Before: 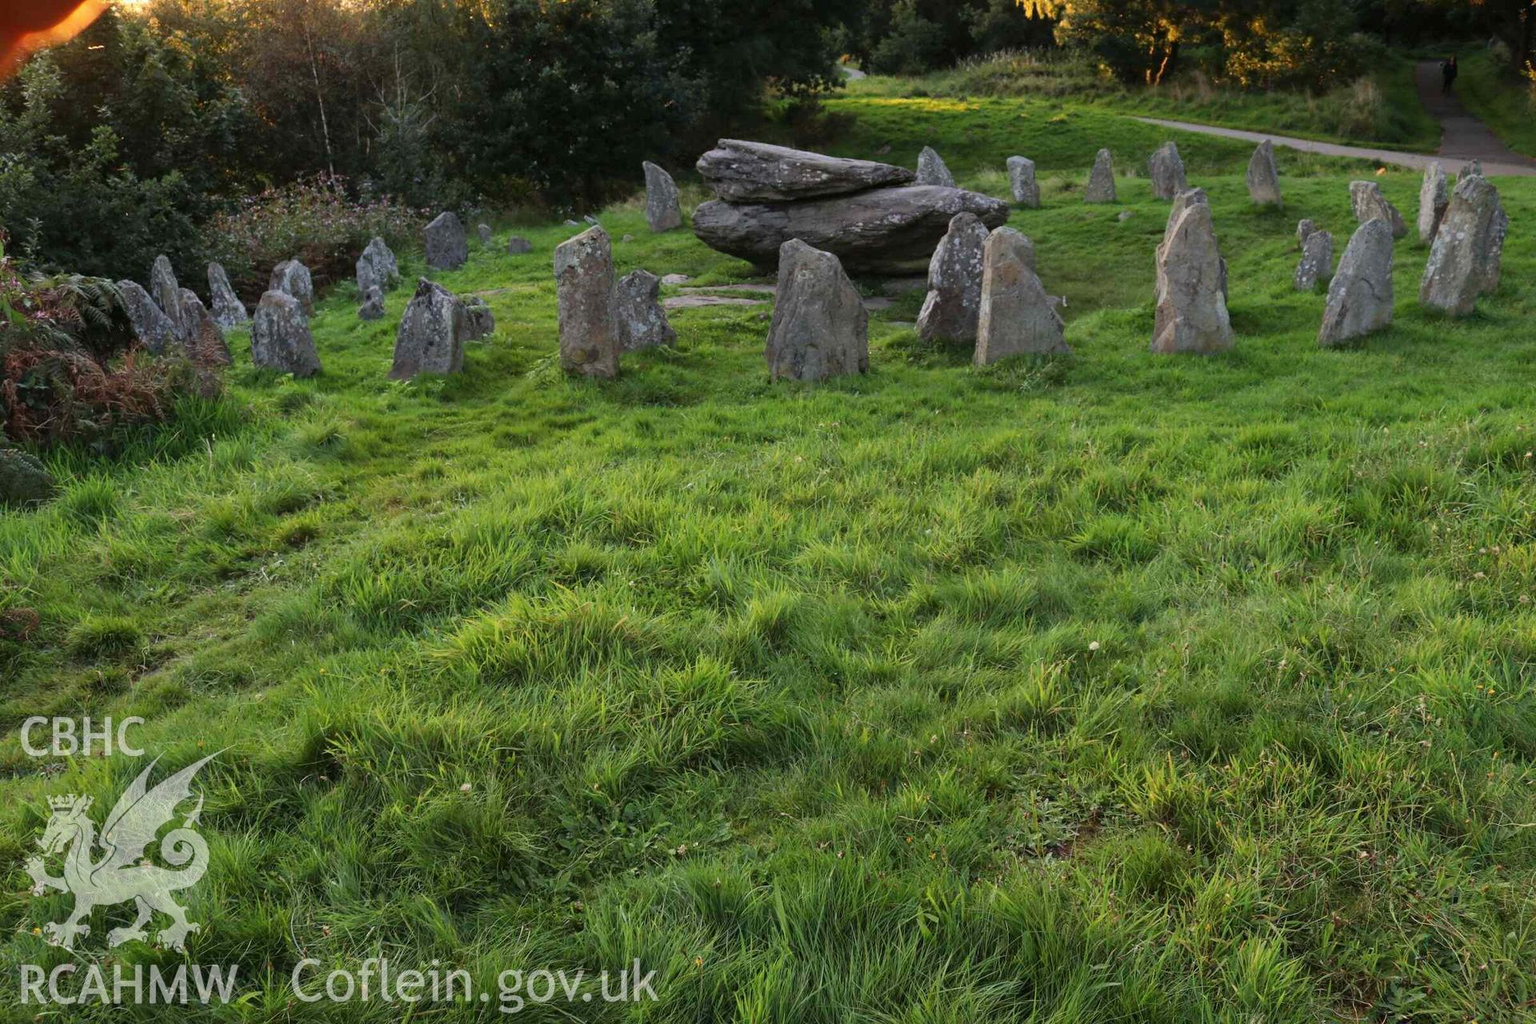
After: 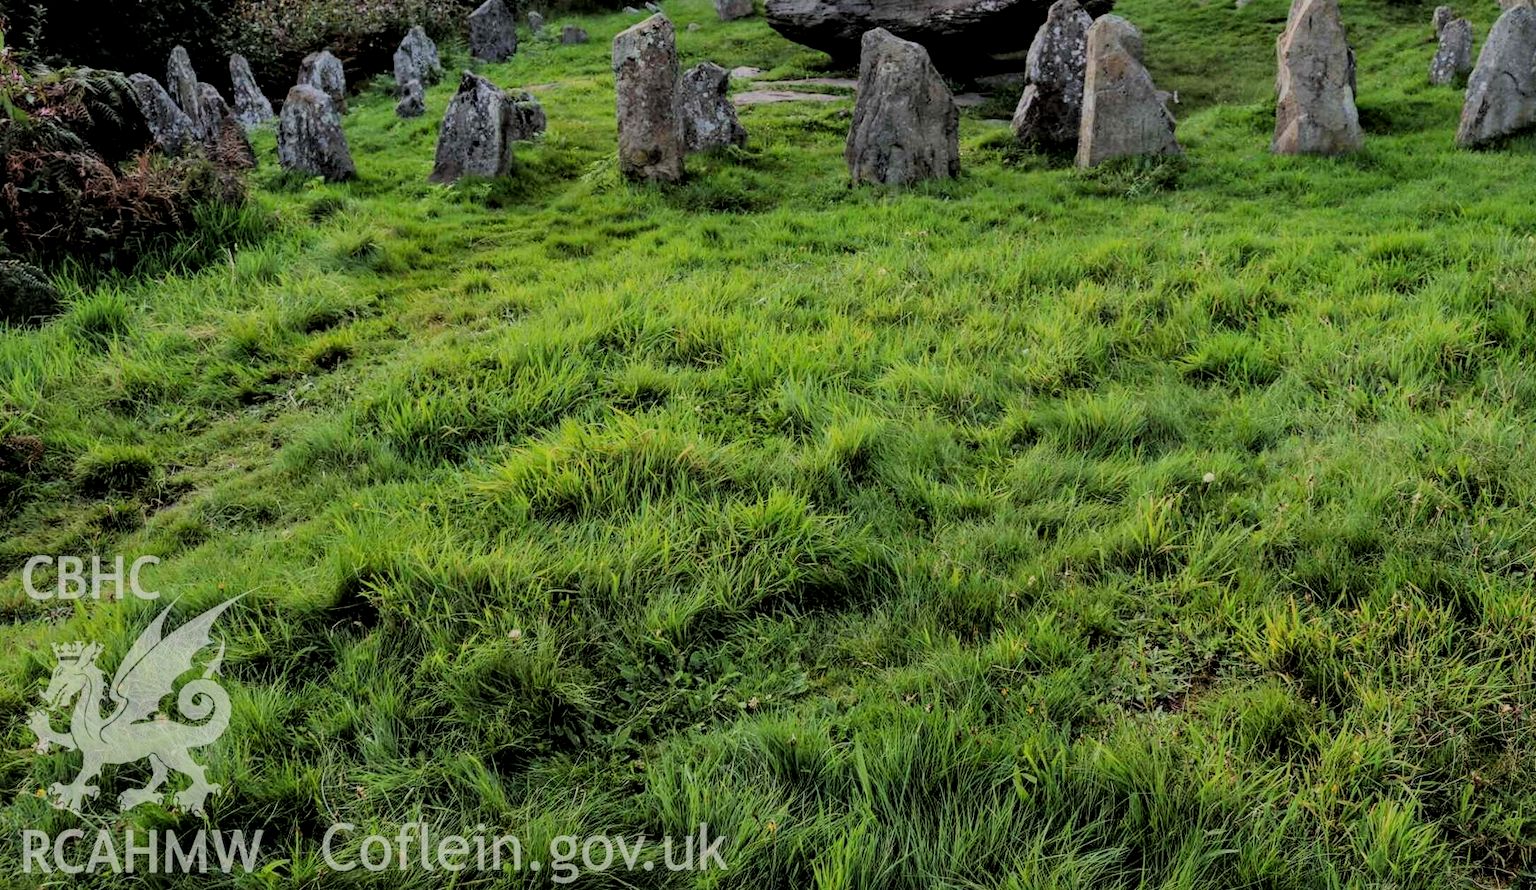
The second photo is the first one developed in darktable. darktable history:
crop: top 20.916%, right 9.437%, bottom 0.316%
local contrast: on, module defaults
exposure: exposure 0.217 EV, compensate highlight preservation false
filmic rgb: black relative exposure -3.21 EV, white relative exposure 7.02 EV, hardness 1.46, contrast 1.35
lowpass: radius 0.1, contrast 0.85, saturation 1.1, unbound 0
